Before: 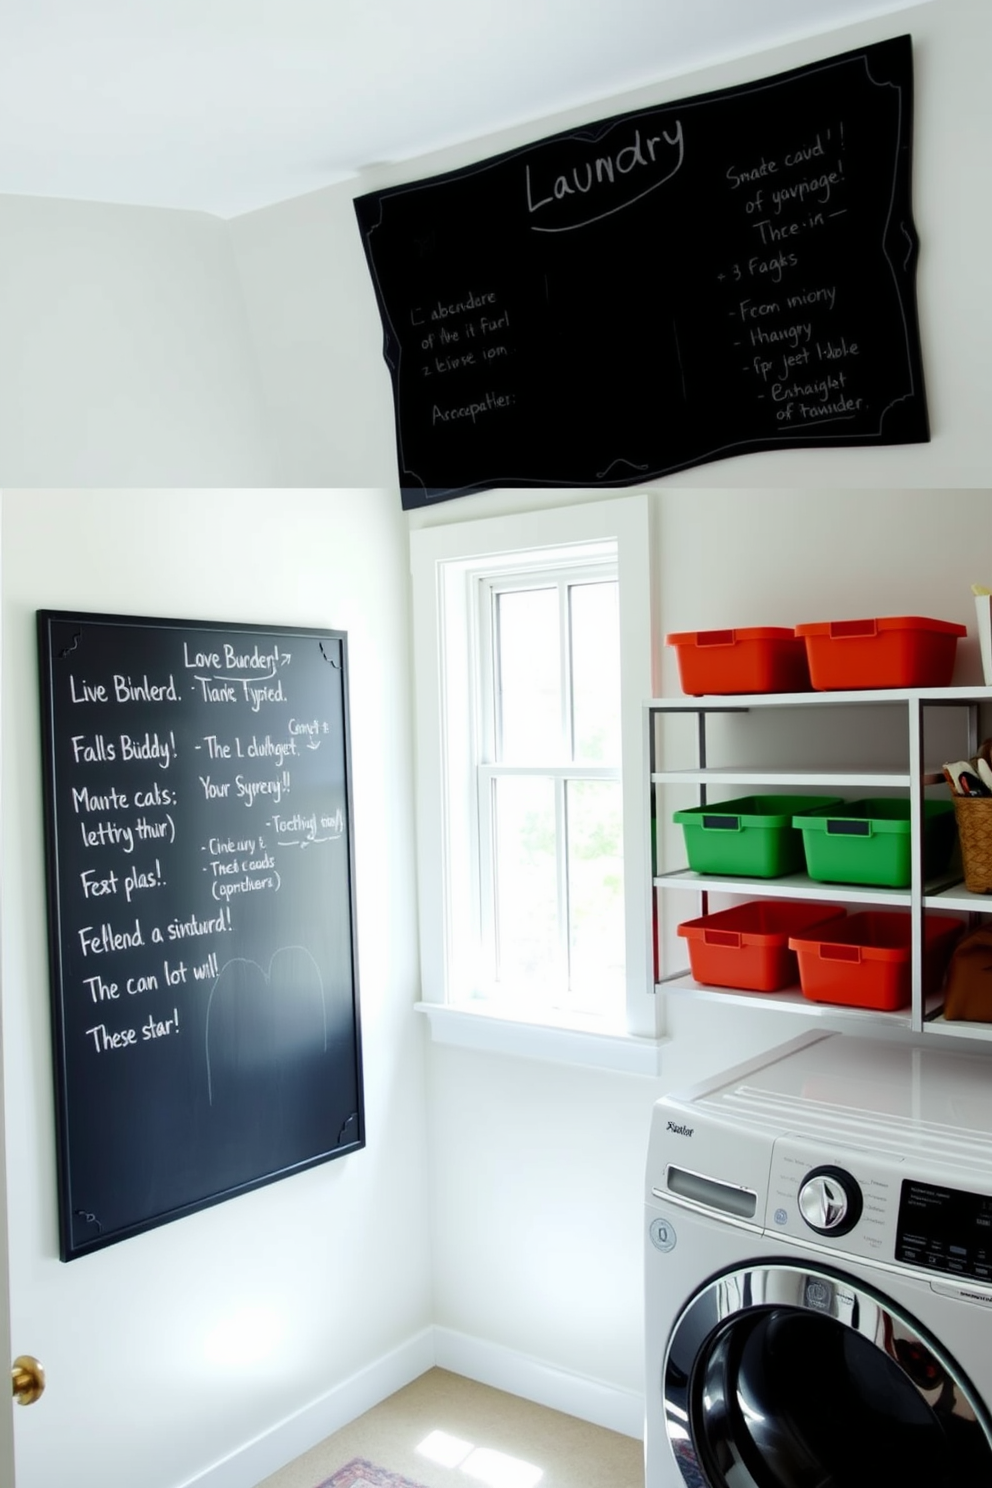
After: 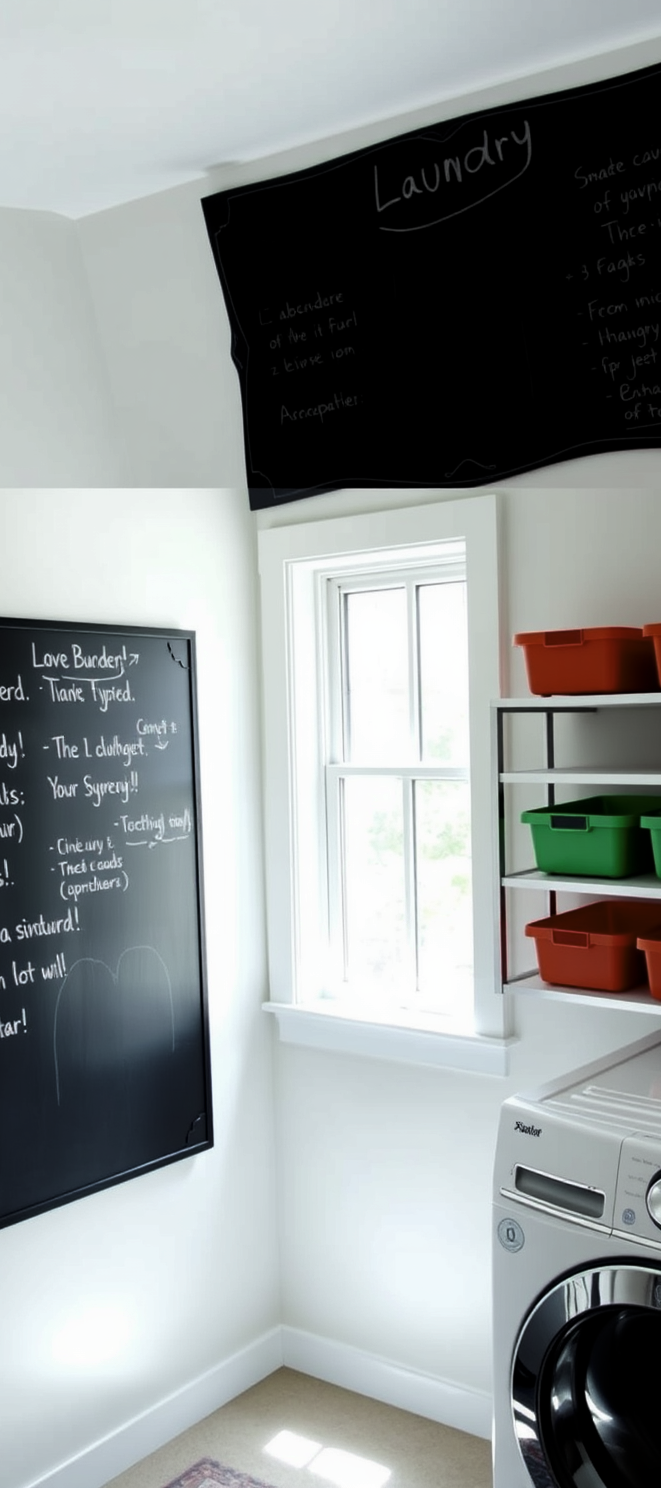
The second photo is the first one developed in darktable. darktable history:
crop: left 15.419%, right 17.914%
levels: mode automatic, black 8.58%, gray 59.42%, levels [0, 0.445, 1]
